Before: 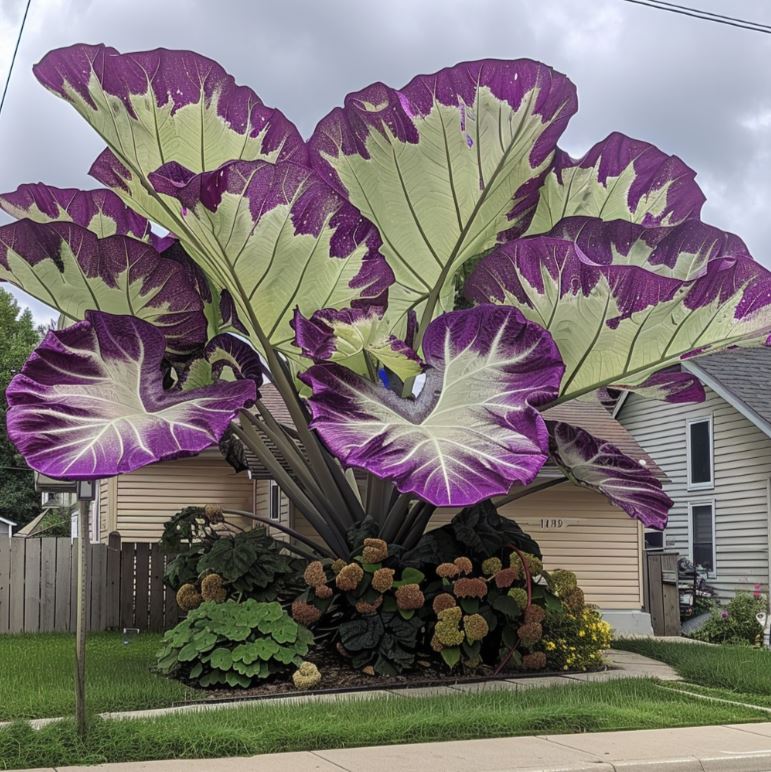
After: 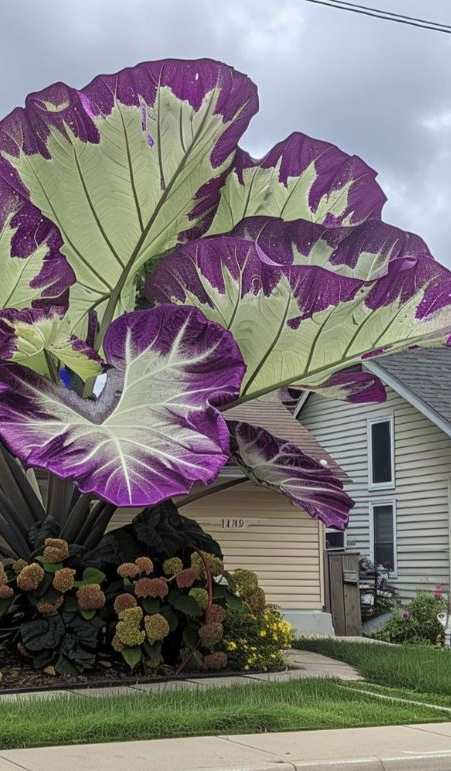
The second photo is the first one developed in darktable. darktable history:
crop: left 41.402%
white balance: red 0.978, blue 0.999
